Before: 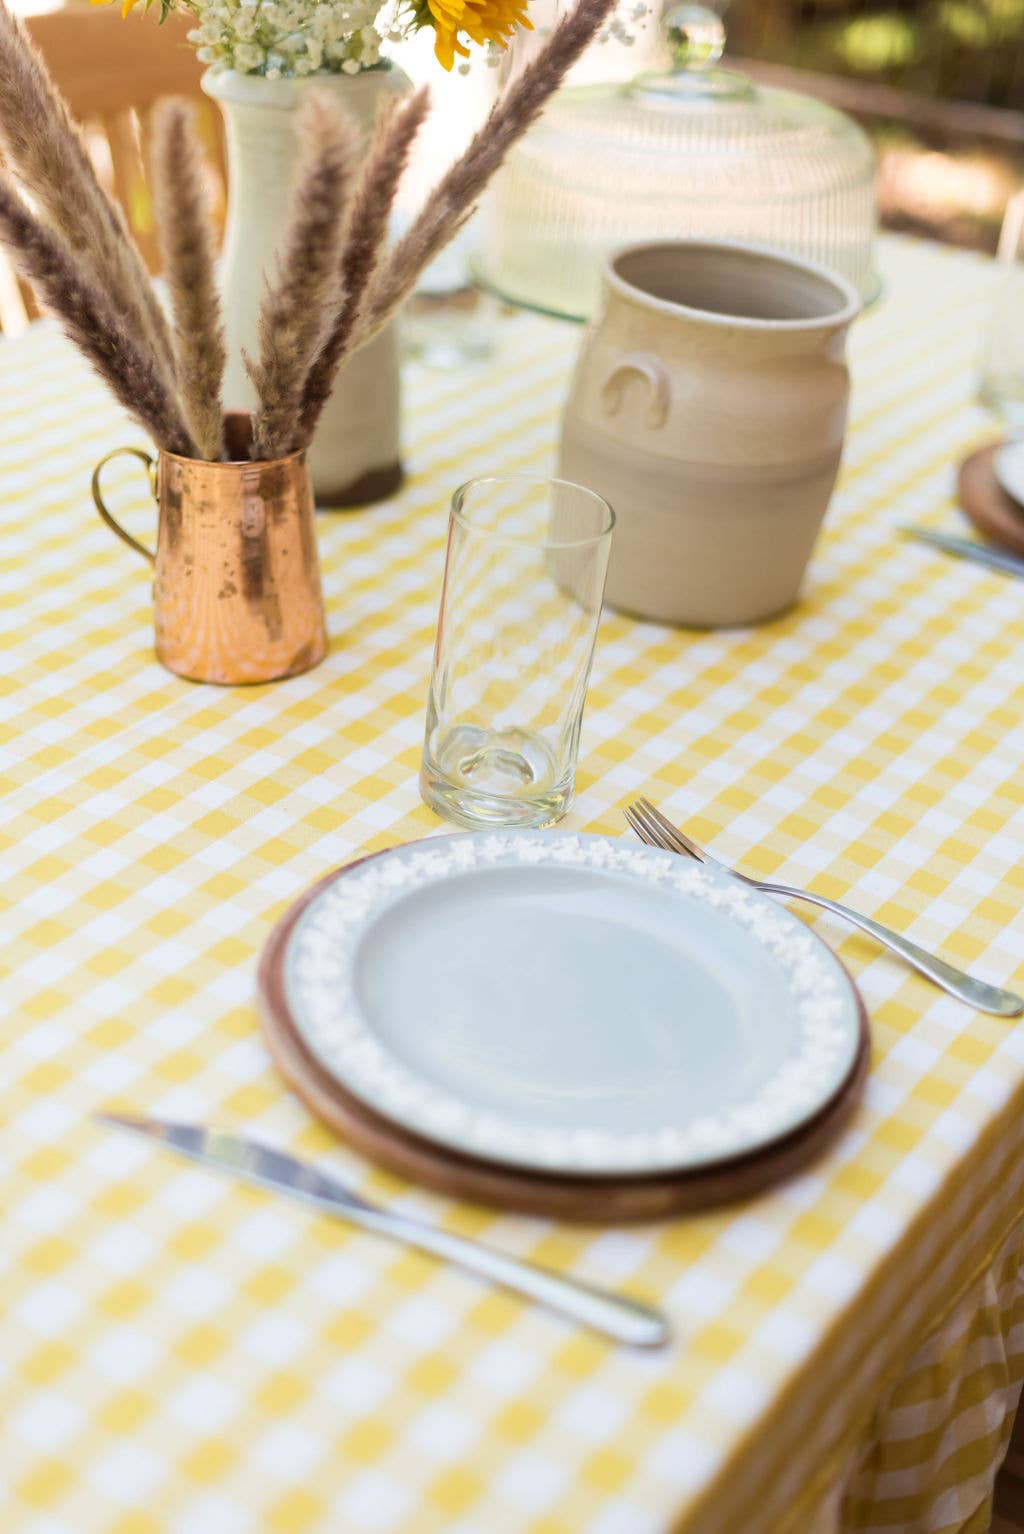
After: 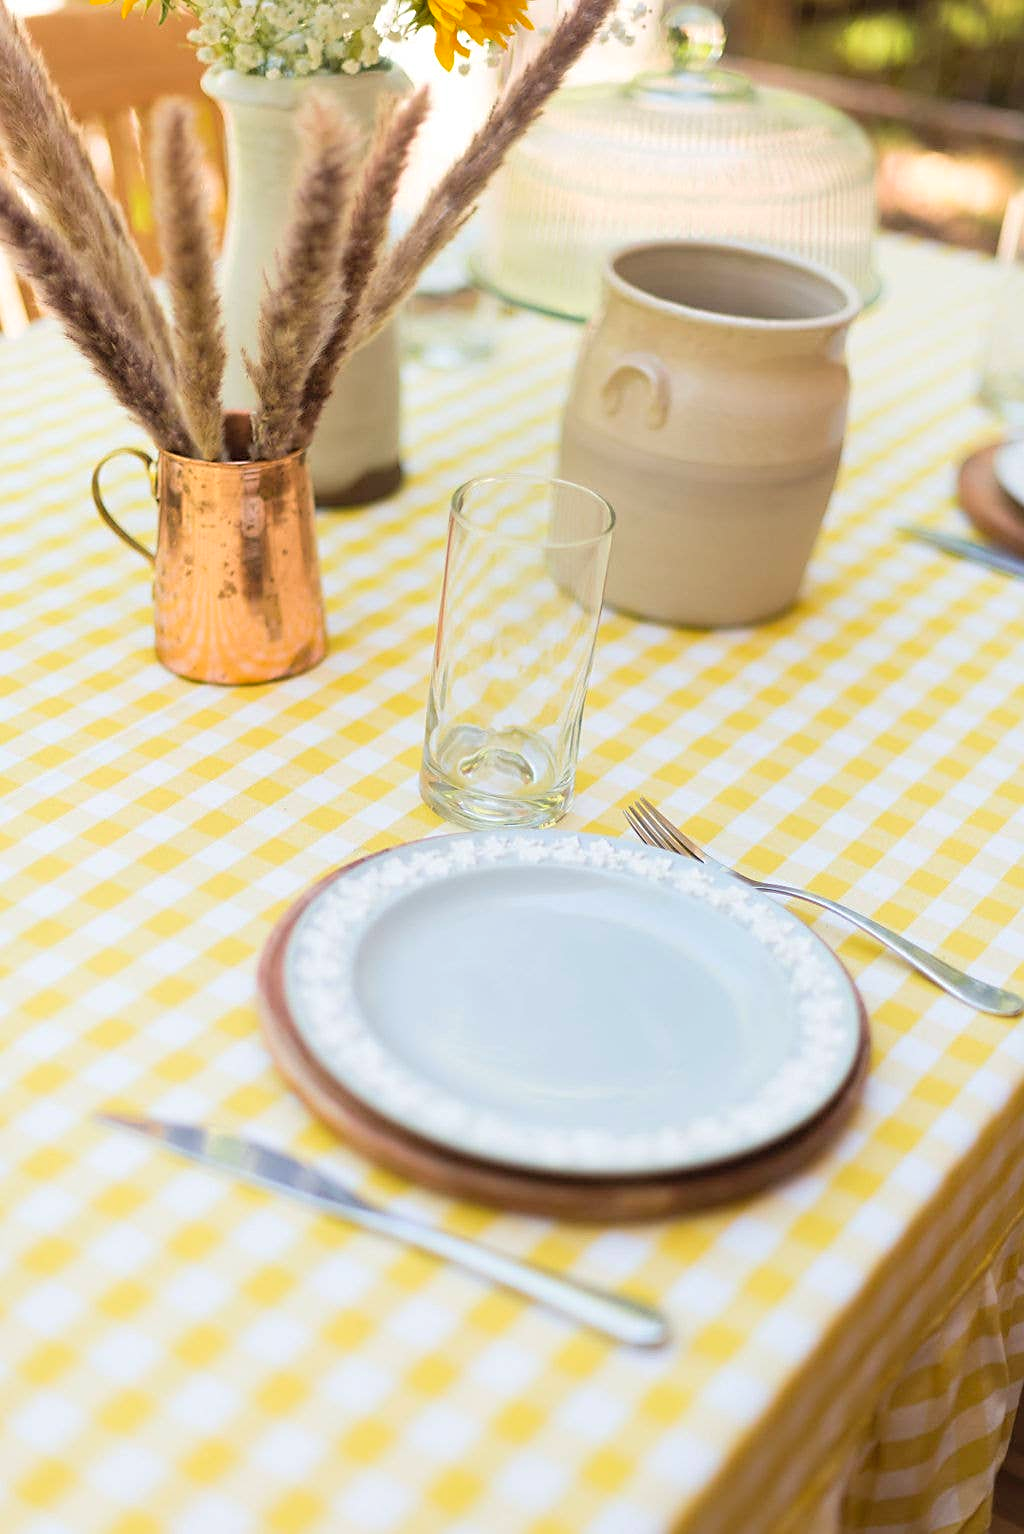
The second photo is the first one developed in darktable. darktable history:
tone equalizer: on, module defaults
contrast brightness saturation: brightness 0.09, saturation 0.19
sharpen: on, module defaults
